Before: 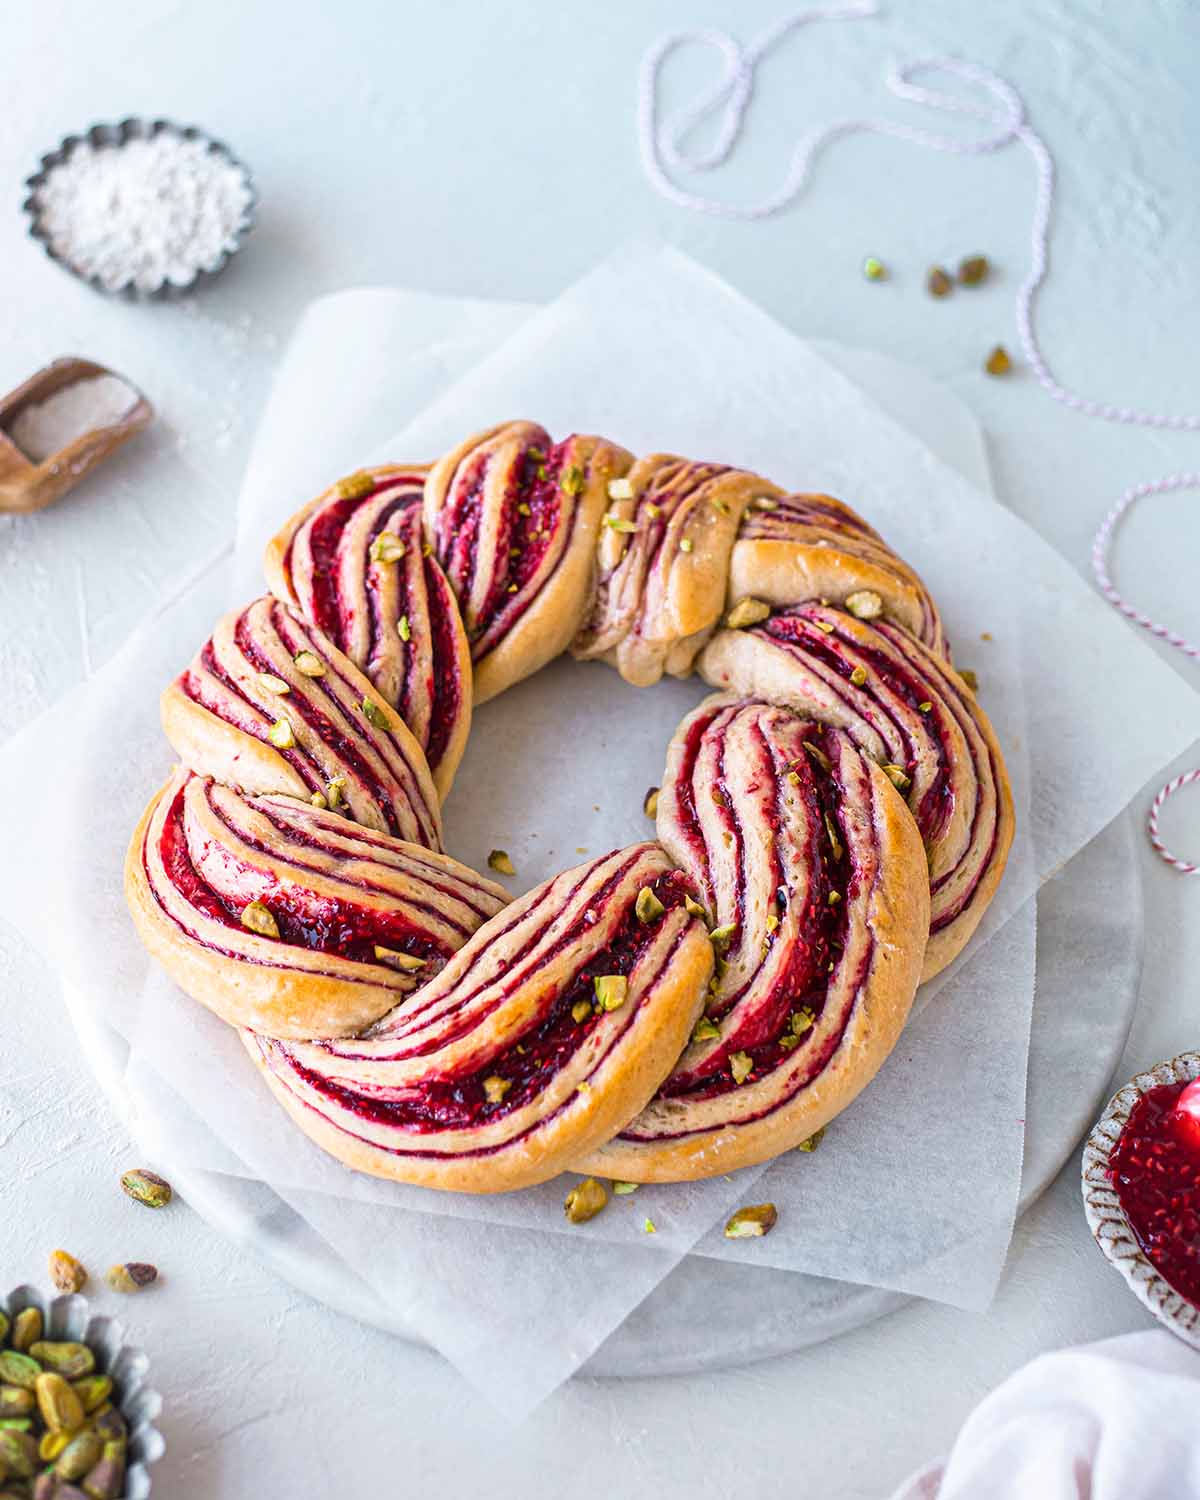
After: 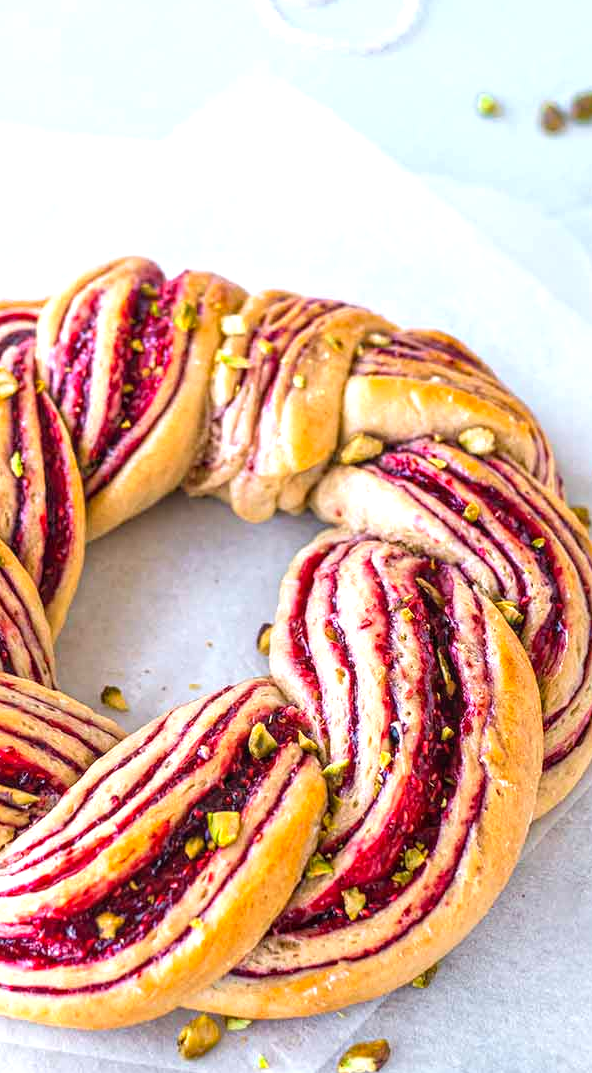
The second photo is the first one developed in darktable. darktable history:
contrast brightness saturation: contrast 0.032, brightness 0.062, saturation 0.121
exposure: black level correction 0, exposure 0.499 EV, compensate highlight preservation false
crop: left 32.279%, top 10.986%, right 18.329%, bottom 17.441%
local contrast: on, module defaults
